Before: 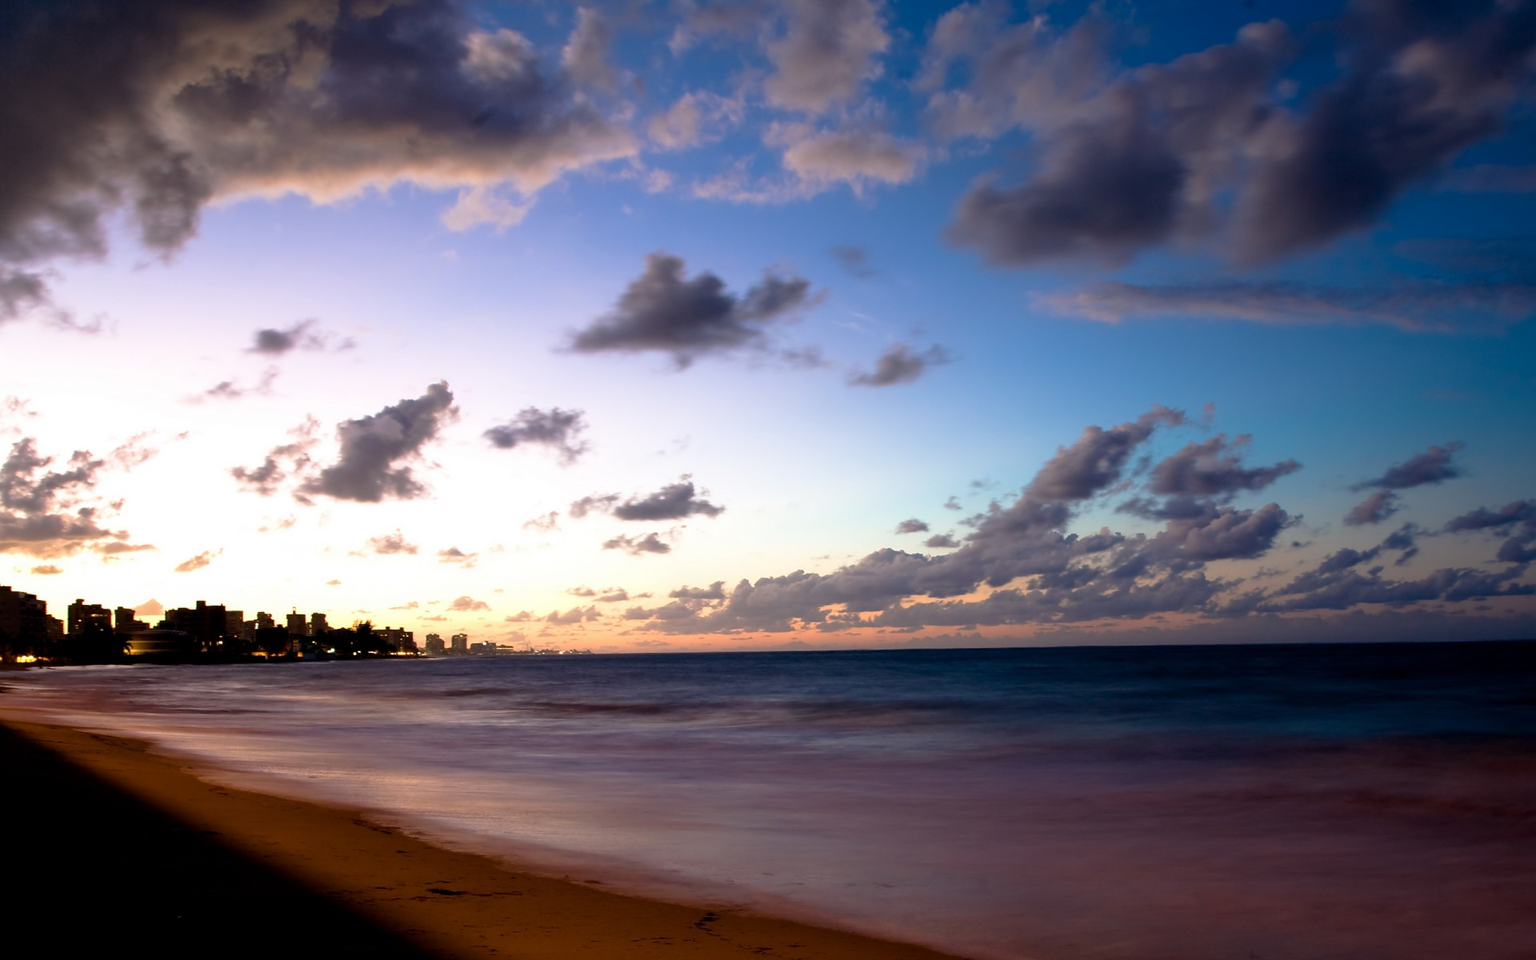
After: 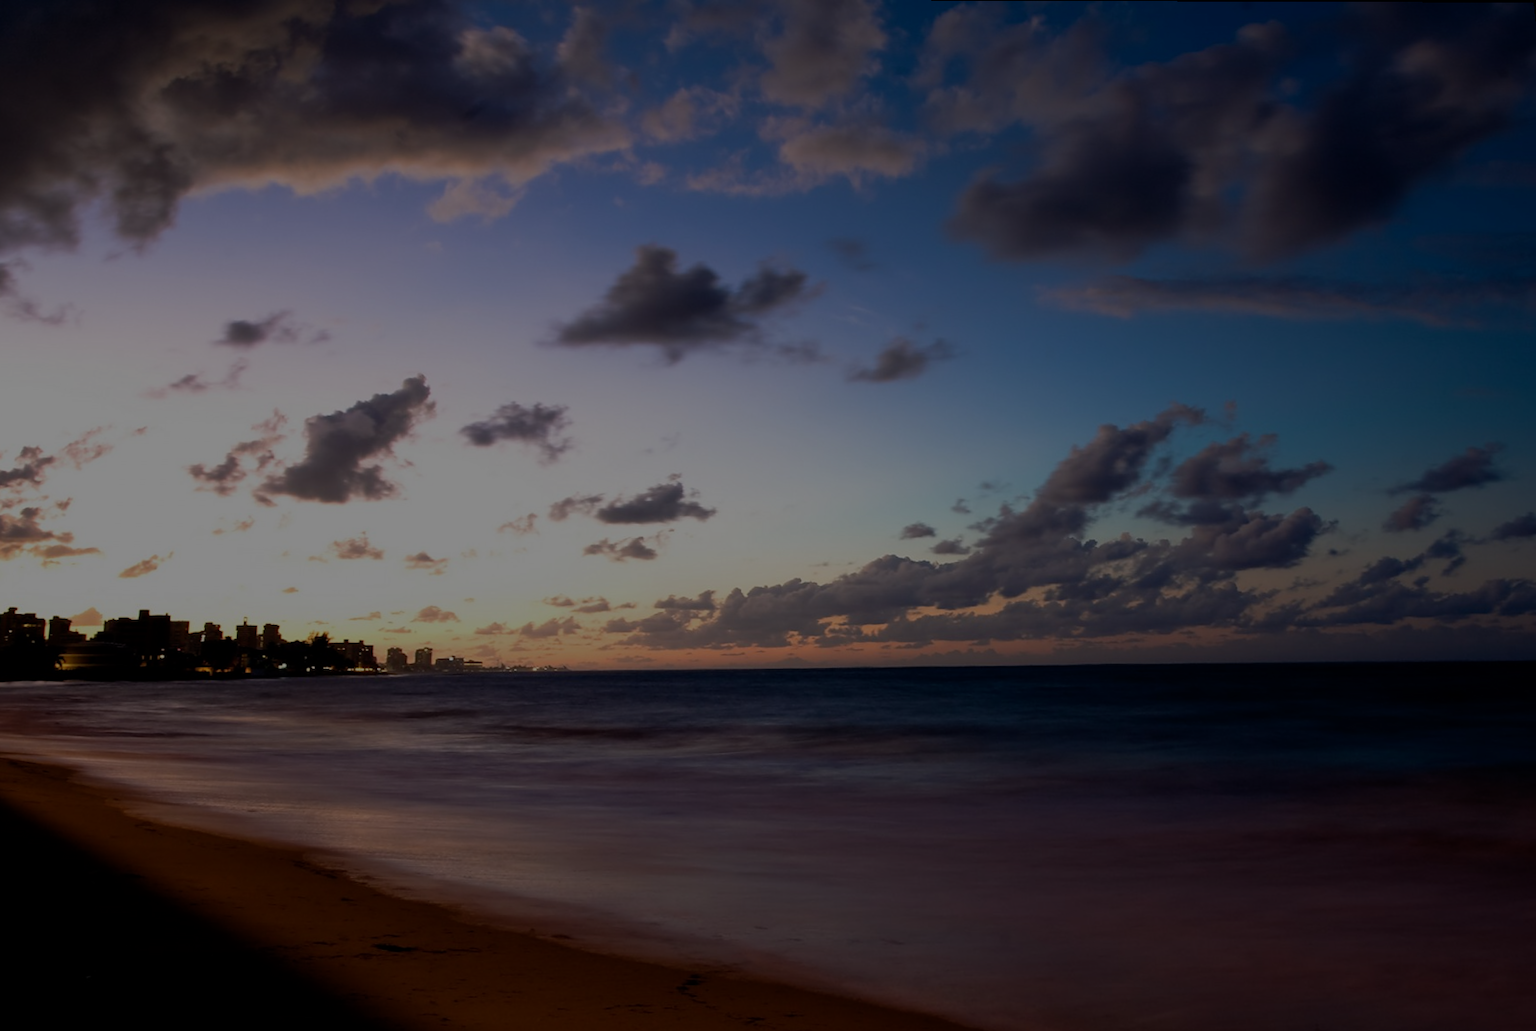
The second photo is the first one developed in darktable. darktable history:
exposure: exposure -2.002 EV, compensate highlight preservation false
rotate and perspective: rotation 0.215°, lens shift (vertical) -0.139, crop left 0.069, crop right 0.939, crop top 0.002, crop bottom 0.996
